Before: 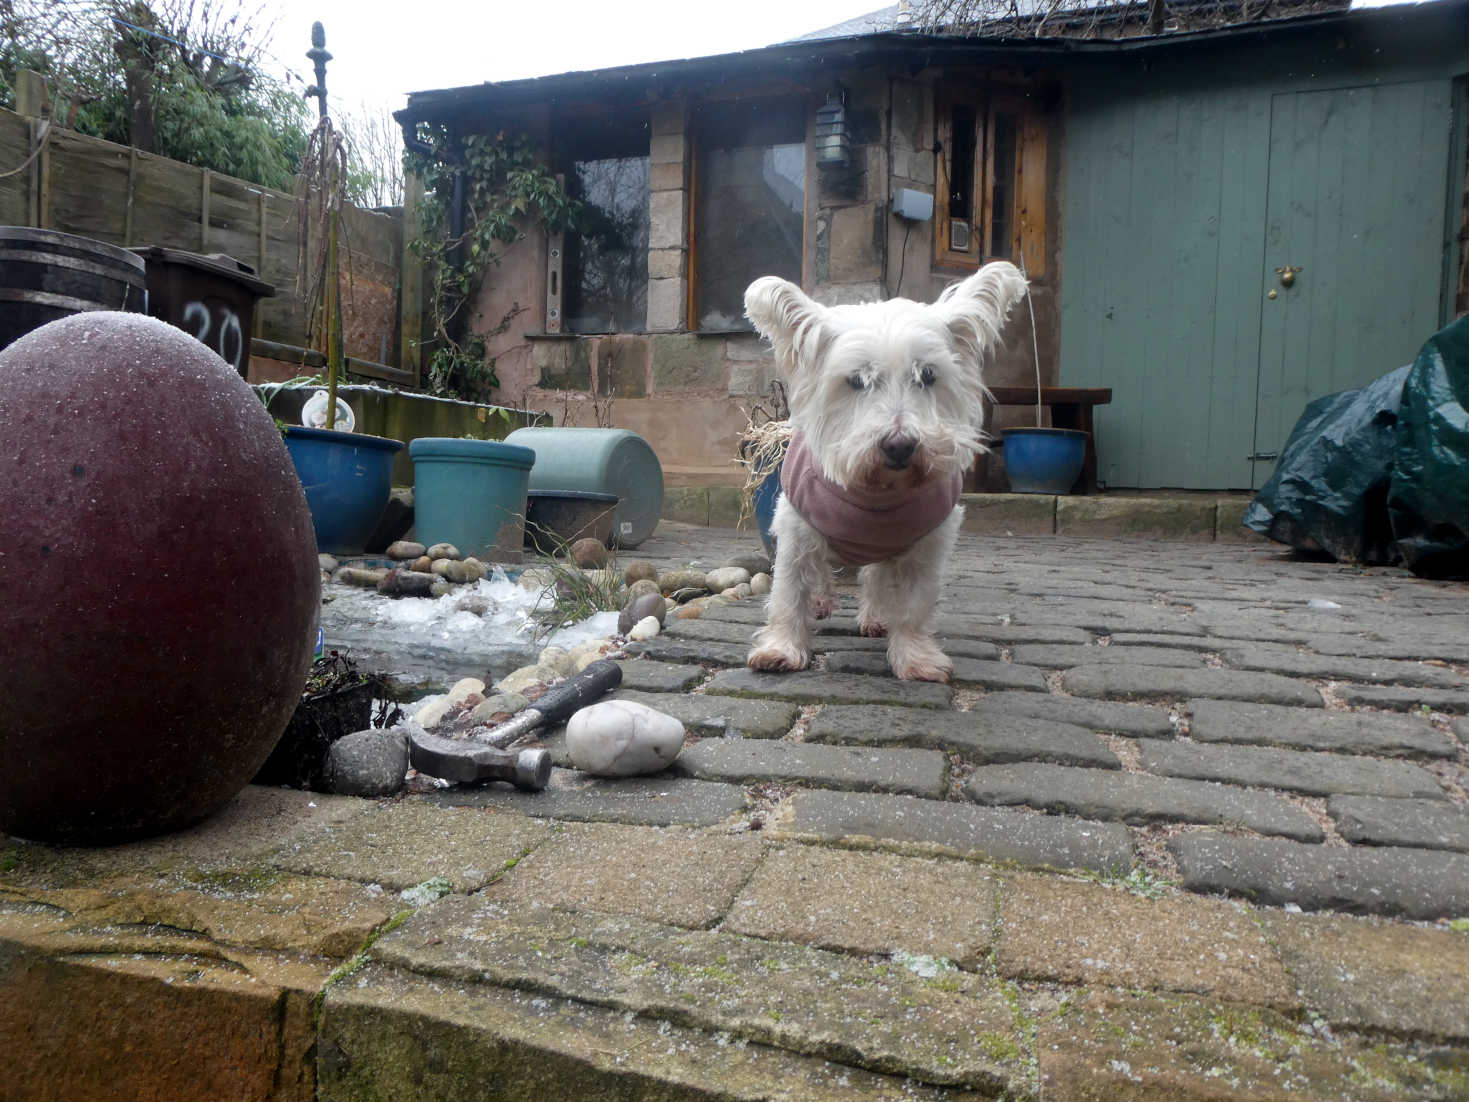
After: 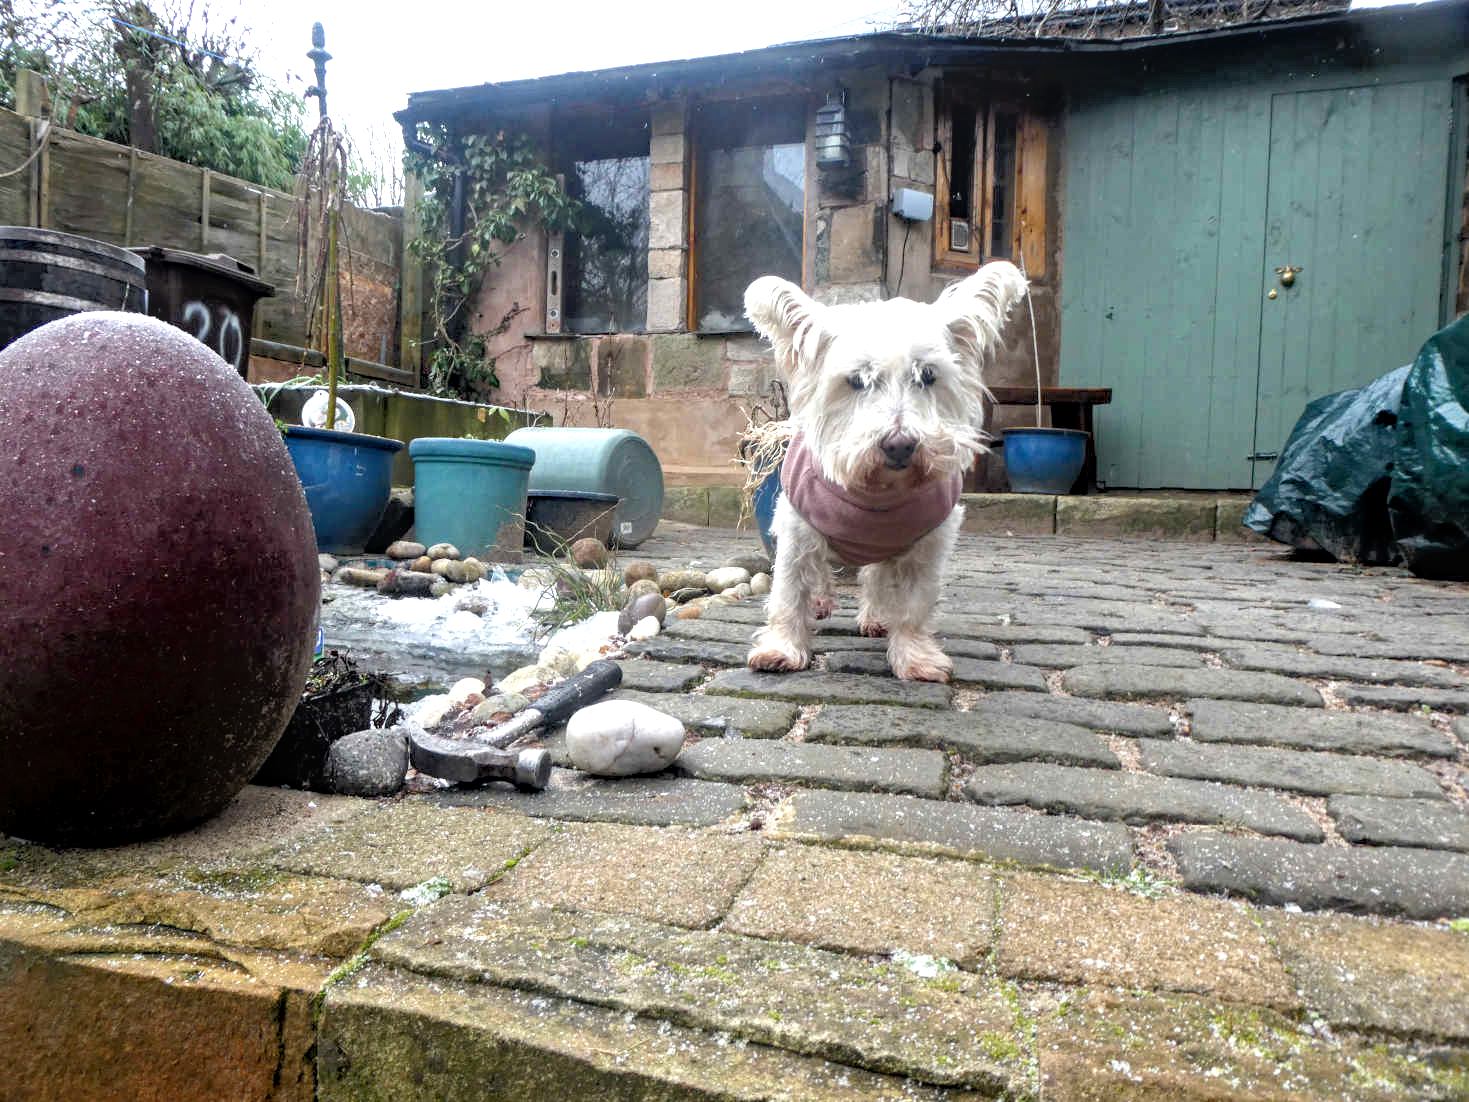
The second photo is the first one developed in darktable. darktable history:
tone equalizer: -8 EV -1.85 EV, -7 EV -1.17 EV, -6 EV -1.63 EV, mask exposure compensation -0.499 EV
local contrast: on, module defaults
exposure: black level correction 0, exposure 0.894 EV, compensate highlight preservation false
haze removal: compatibility mode true
